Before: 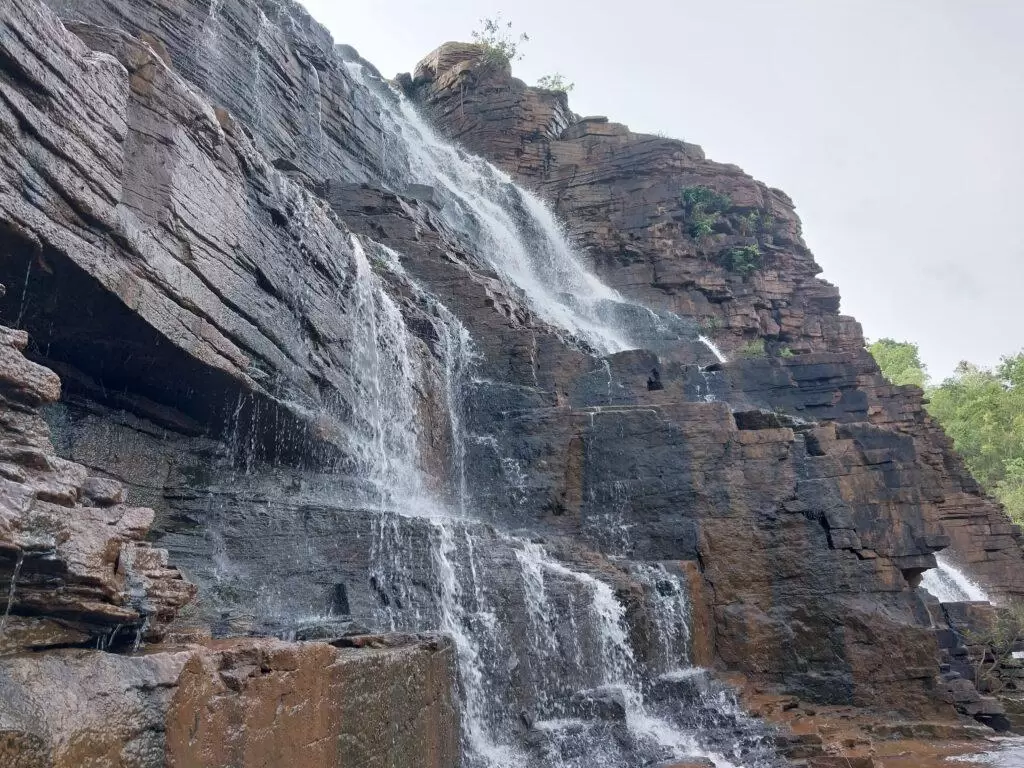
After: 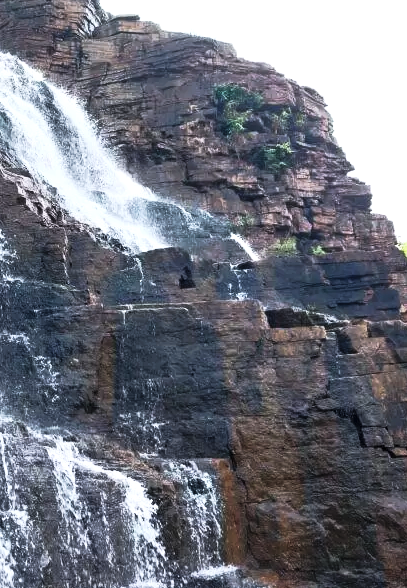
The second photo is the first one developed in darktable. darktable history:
exposure: exposure 0.661 EV, compensate highlight preservation false
tone curve: curves: ch0 [(0, 0) (0.003, 0.004) (0.011, 0.009) (0.025, 0.017) (0.044, 0.029) (0.069, 0.04) (0.1, 0.051) (0.136, 0.07) (0.177, 0.095) (0.224, 0.131) (0.277, 0.179) (0.335, 0.237) (0.399, 0.302) (0.468, 0.386) (0.543, 0.471) (0.623, 0.576) (0.709, 0.699) (0.801, 0.817) (0.898, 0.917) (1, 1)], preserve colors none
base curve: curves: ch0 [(0, 0) (0.257, 0.25) (0.482, 0.586) (0.757, 0.871) (1, 1)]
crop: left 45.721%, top 13.393%, right 14.118%, bottom 10.01%
